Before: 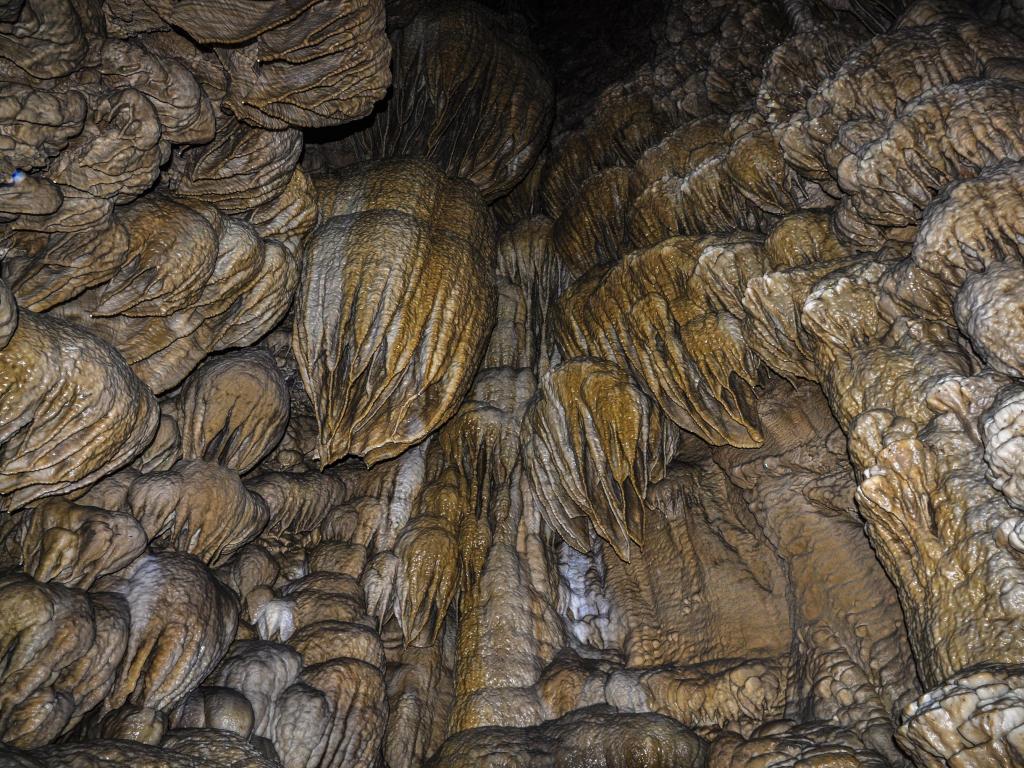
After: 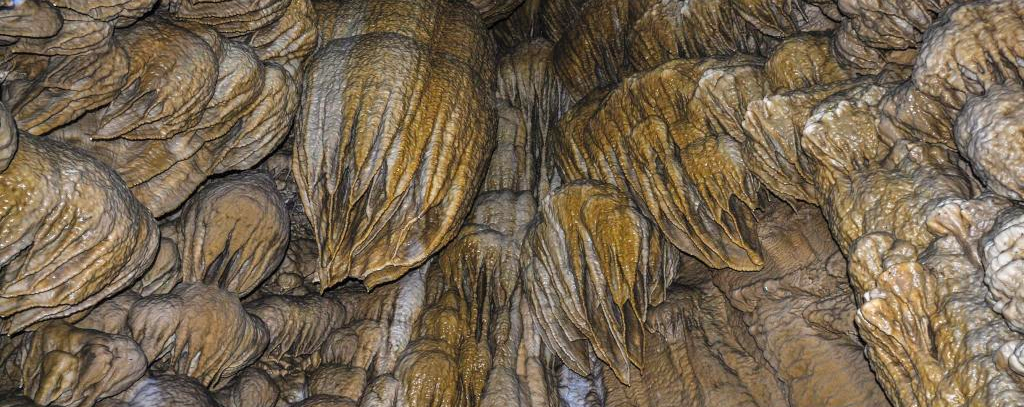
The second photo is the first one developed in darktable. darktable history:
crop and rotate: top 23.175%, bottom 23.817%
exposure: compensate highlight preservation false
contrast brightness saturation: brightness 0.092, saturation 0.195
